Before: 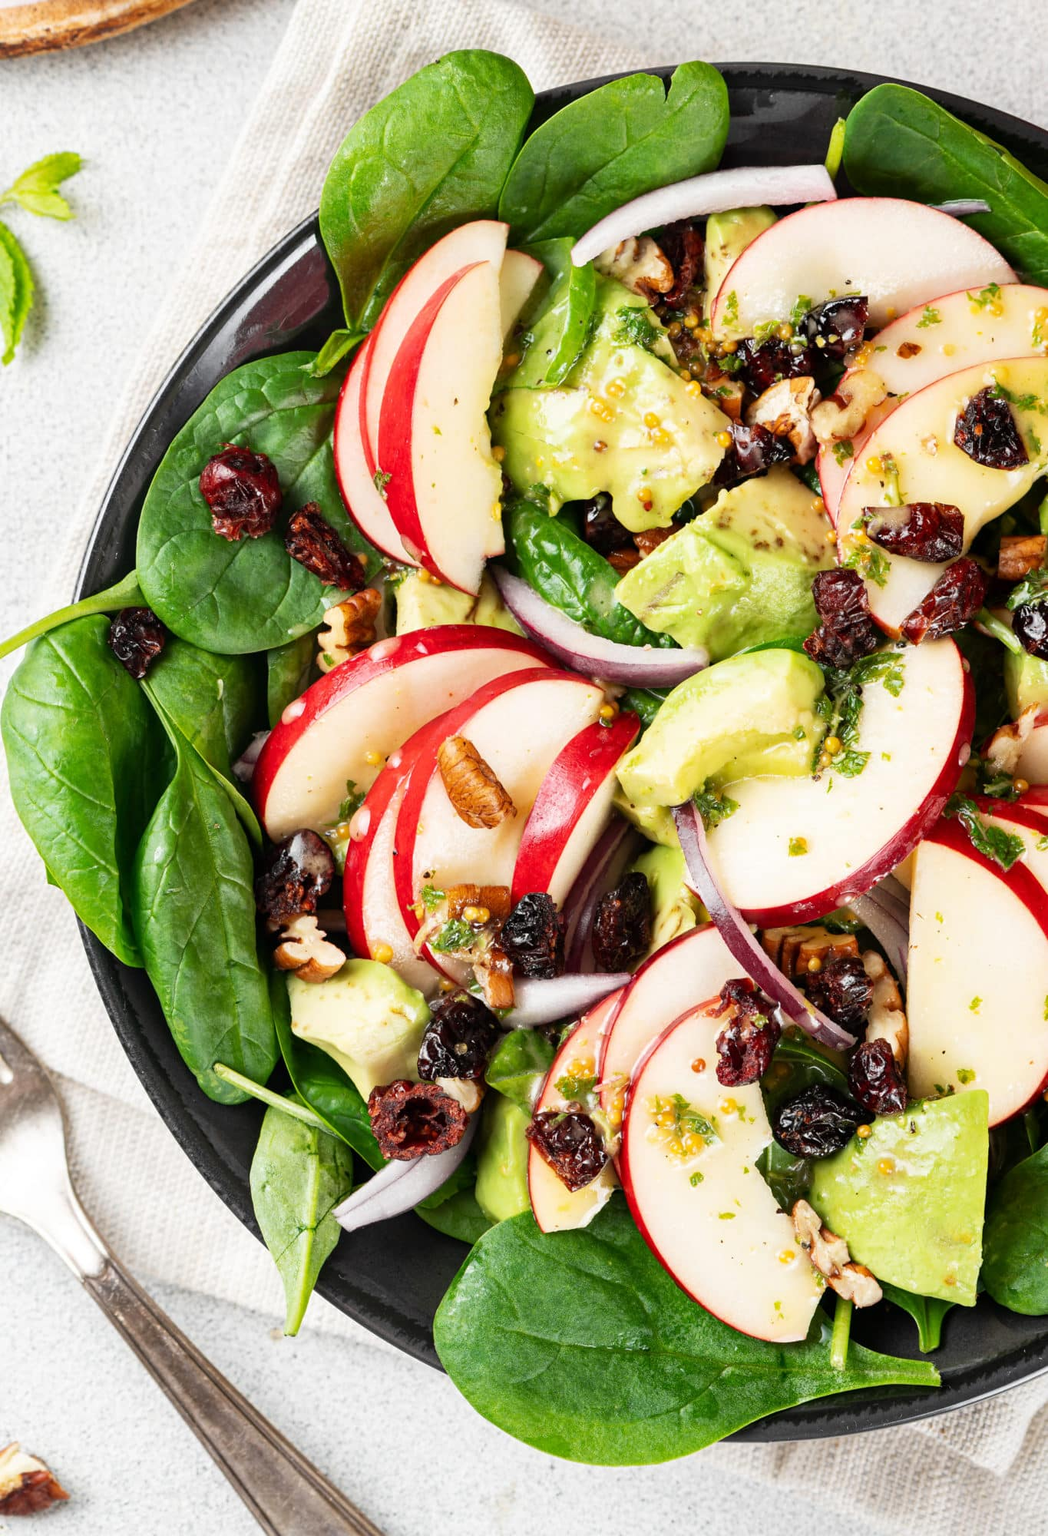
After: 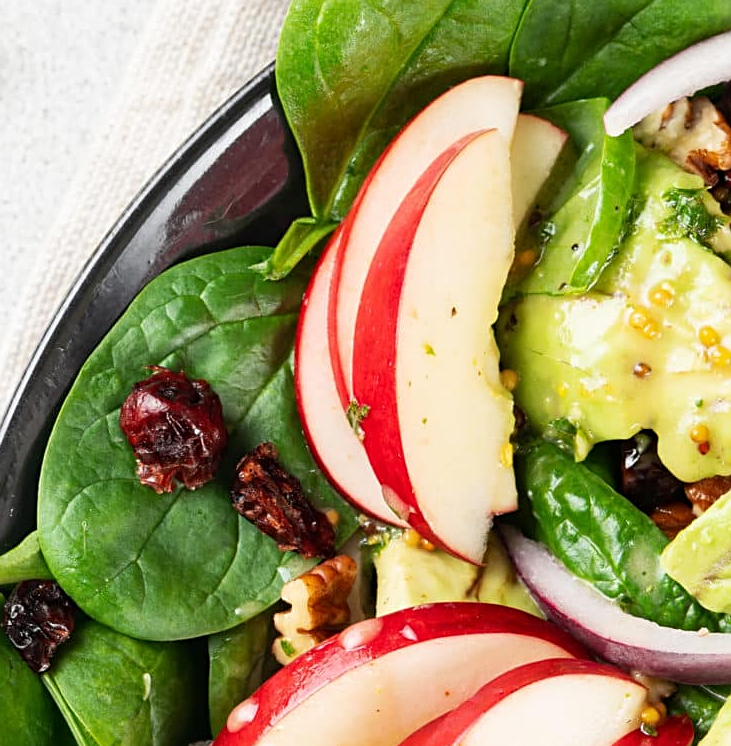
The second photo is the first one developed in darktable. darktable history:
sharpen: radius 2.499, amount 0.318
crop: left 10.277%, top 10.554%, right 36.122%, bottom 52.102%
